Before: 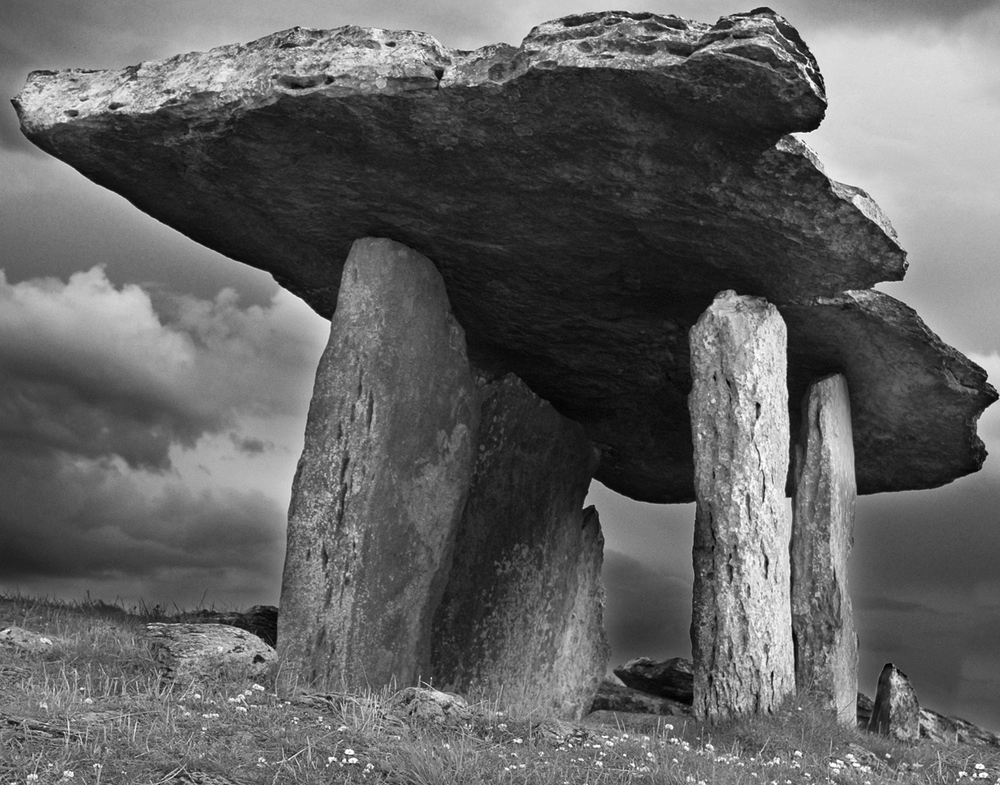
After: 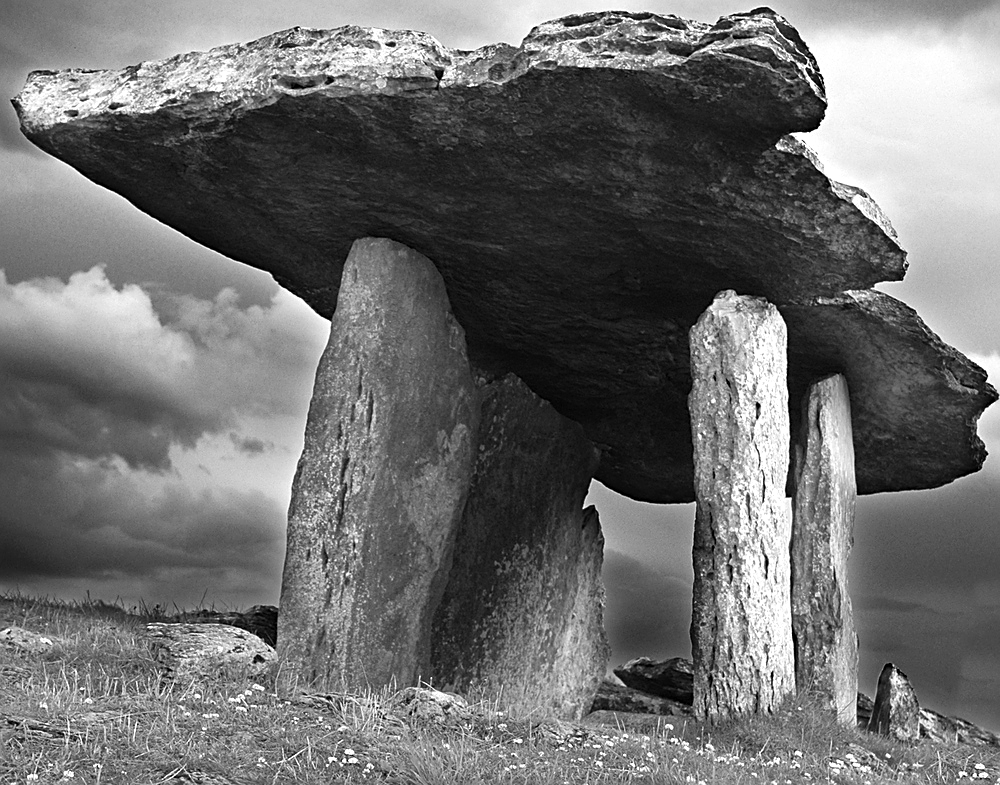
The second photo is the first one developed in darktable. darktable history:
sharpen: on, module defaults
exposure: black level correction -0.001, exposure 0.08 EV, compensate highlight preservation false
tone equalizer: -8 EV -0.385 EV, -7 EV -0.425 EV, -6 EV -0.34 EV, -5 EV -0.203 EV, -3 EV 0.23 EV, -2 EV 0.333 EV, -1 EV 0.369 EV, +0 EV 0.417 EV, mask exposure compensation -0.49 EV
